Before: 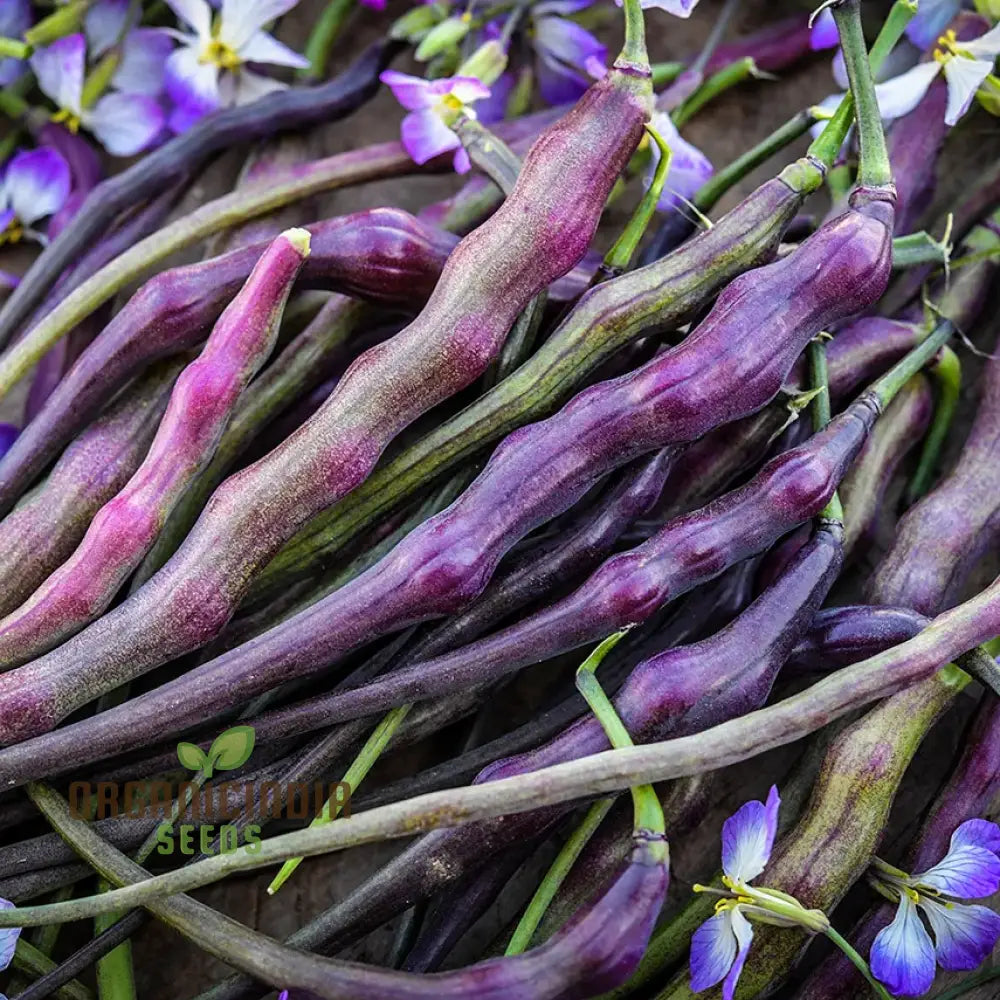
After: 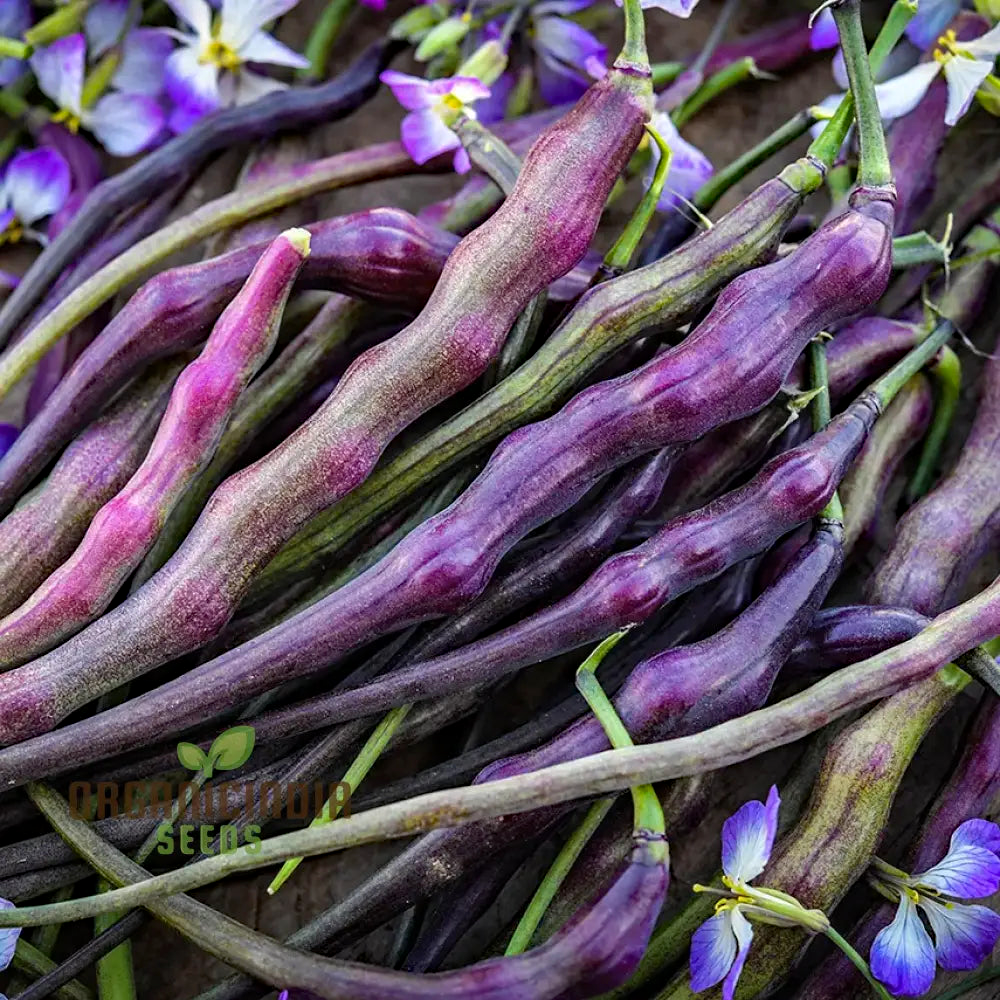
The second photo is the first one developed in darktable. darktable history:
haze removal: compatibility mode true, adaptive false
shadows and highlights: shadows 4.1, highlights -17.6, soften with gaussian
